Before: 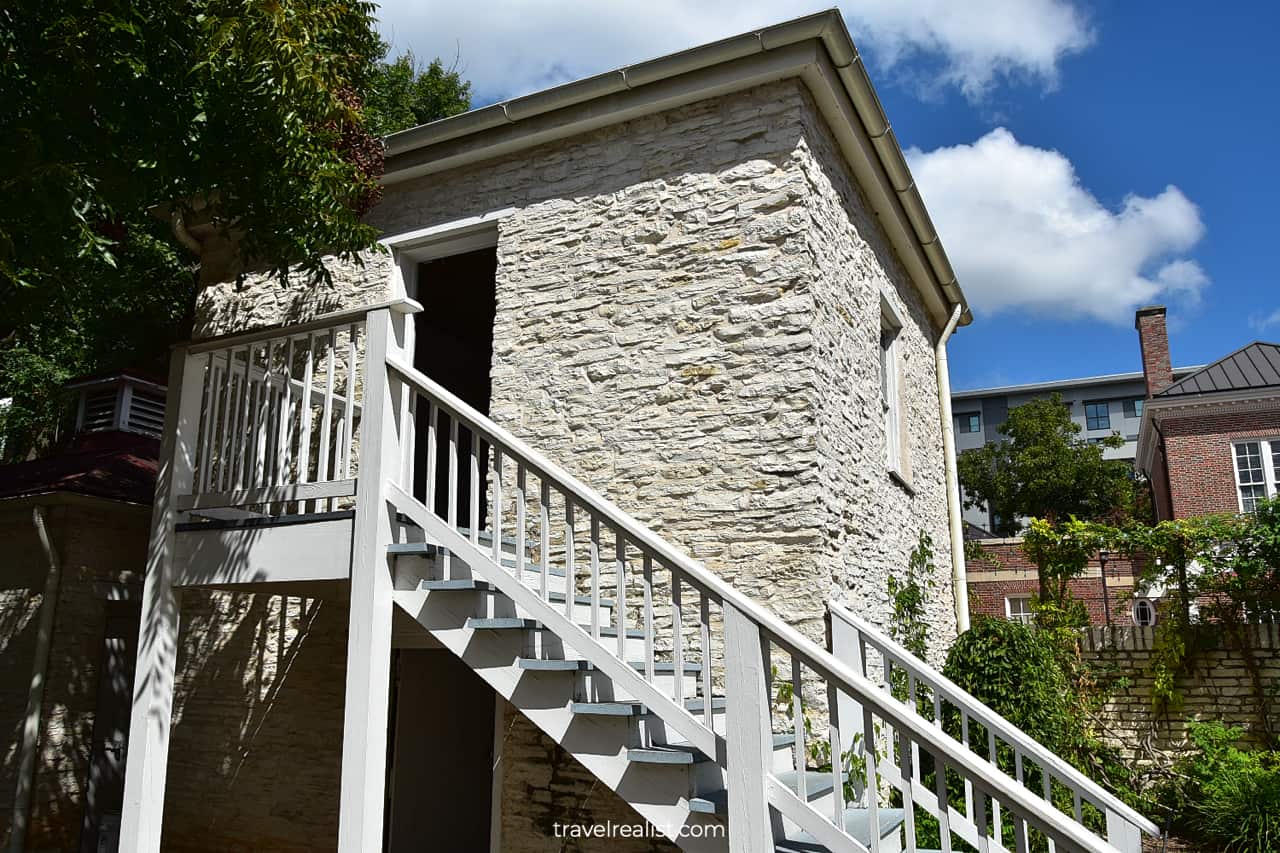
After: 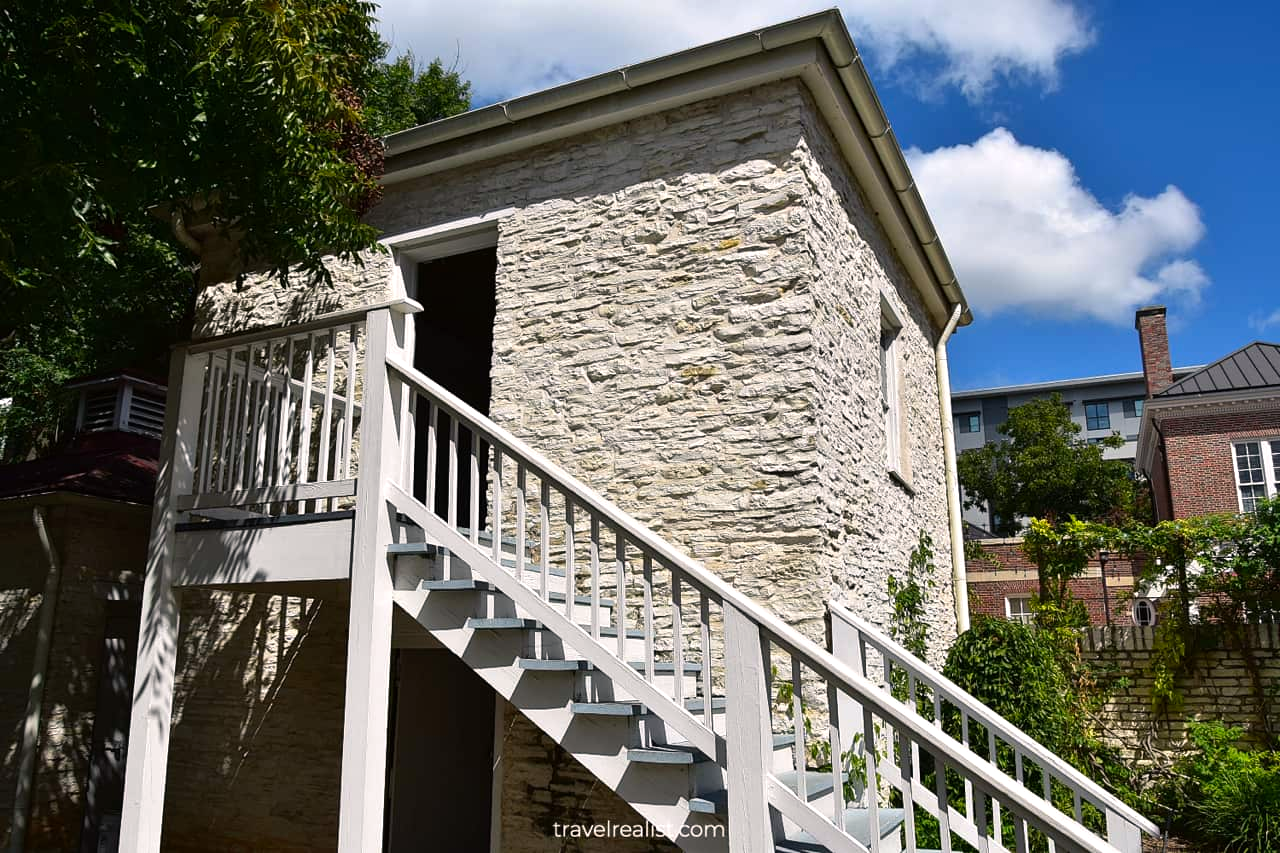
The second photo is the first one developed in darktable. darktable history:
color balance rgb: shadows lift › chroma 1.783%, shadows lift › hue 264.03°, highlights gain › chroma 0.969%, highlights gain › hue 26.74°, linear chroma grading › global chroma 9.66%, perceptual saturation grading › global saturation 0.289%, global vibrance 5.539%, contrast 3.735%
